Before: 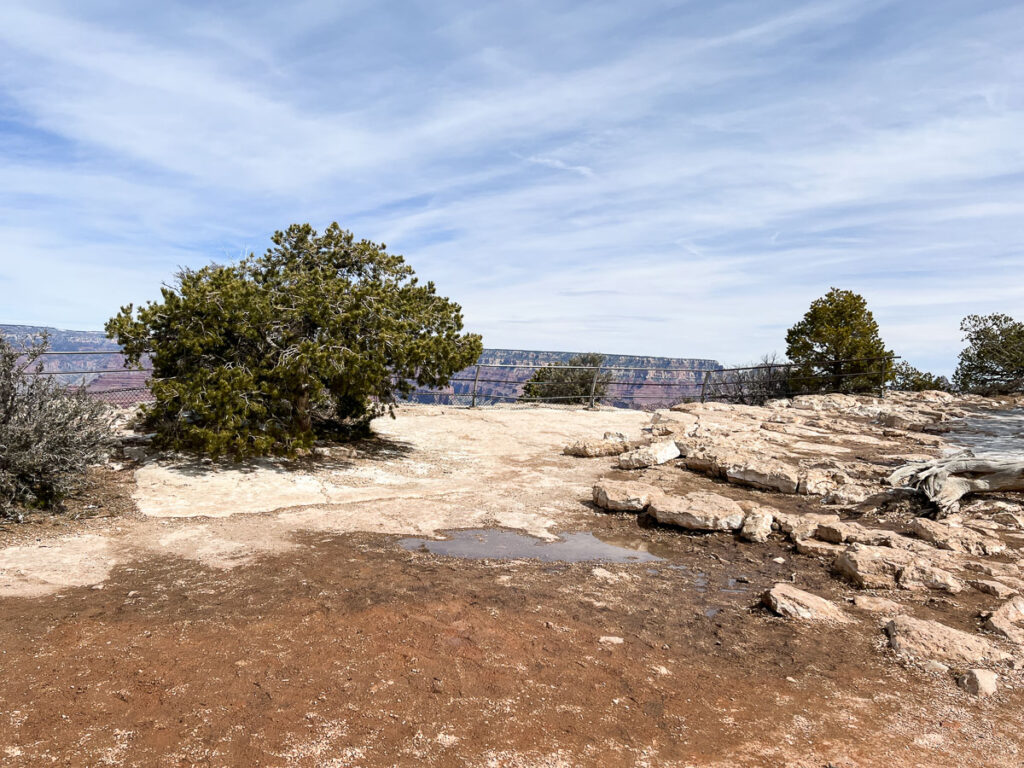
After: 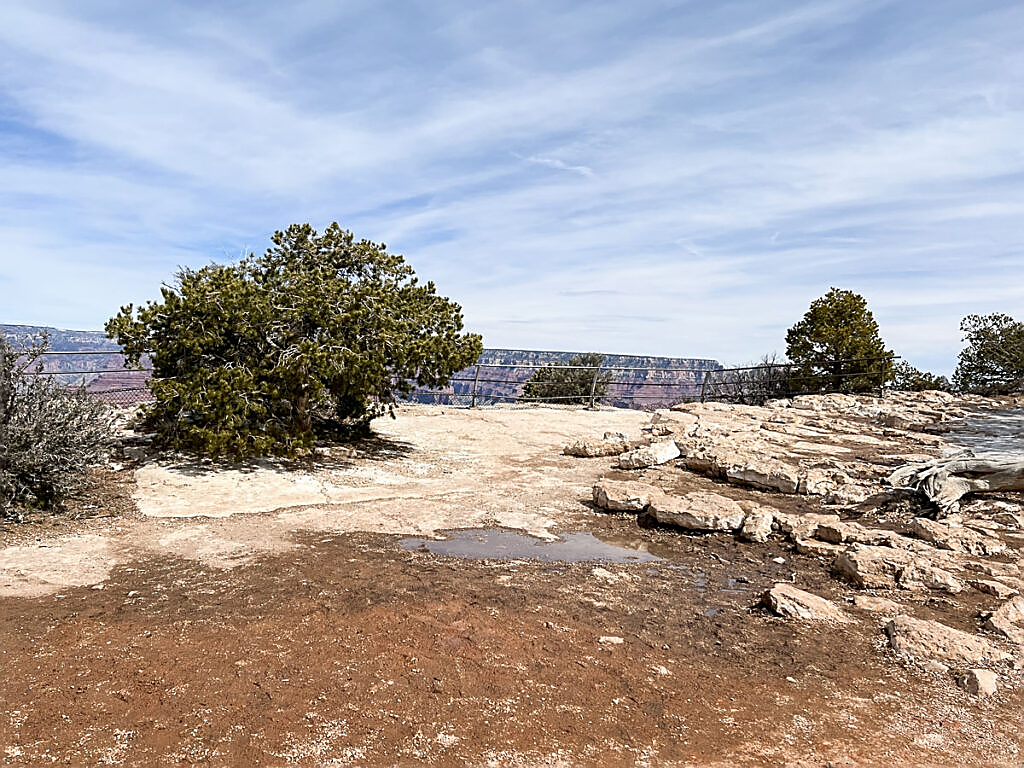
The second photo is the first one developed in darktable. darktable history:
sharpen: radius 1.404, amount 1.246, threshold 0.801
